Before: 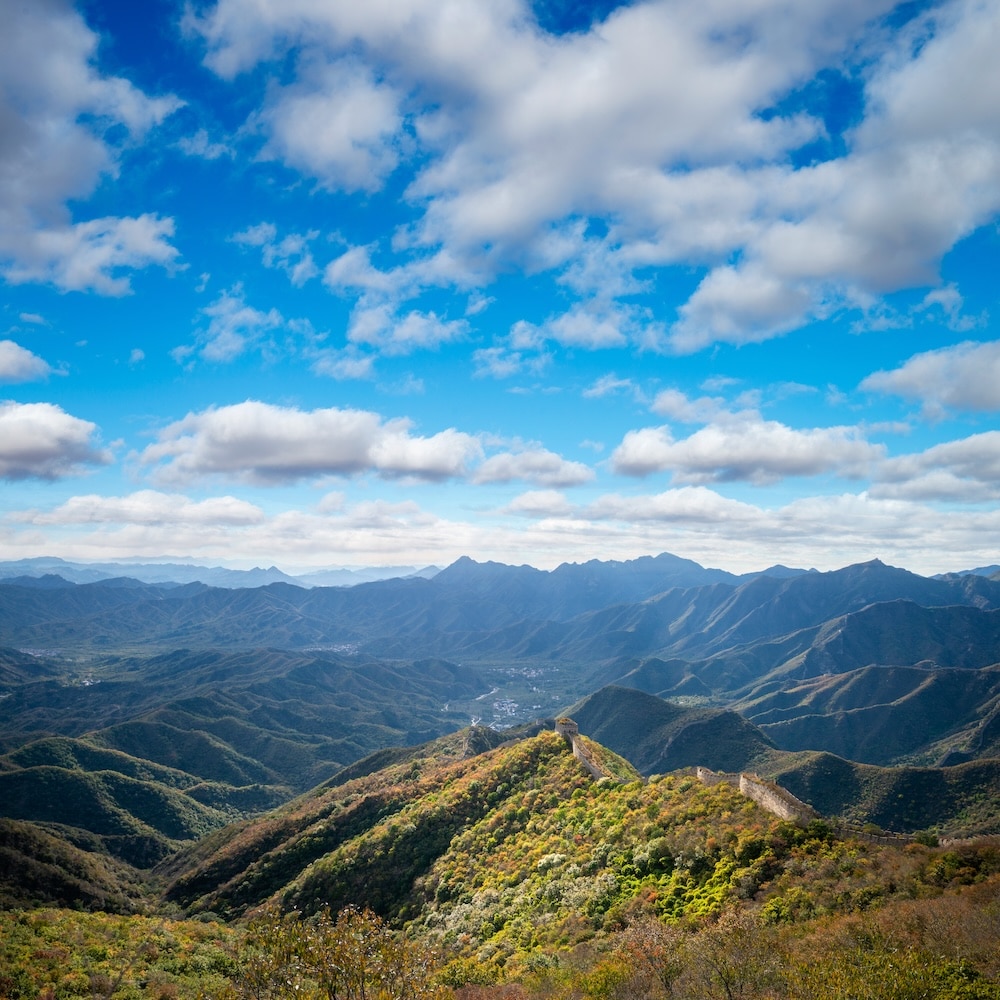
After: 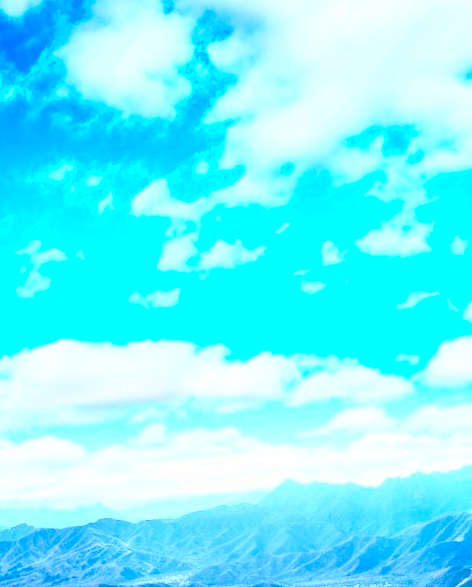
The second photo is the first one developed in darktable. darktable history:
rotate and perspective: rotation -4.25°, automatic cropping off
contrast brightness saturation: contrast 1, brightness 1, saturation 1
crop: left 20.248%, top 10.86%, right 35.675%, bottom 34.321%
